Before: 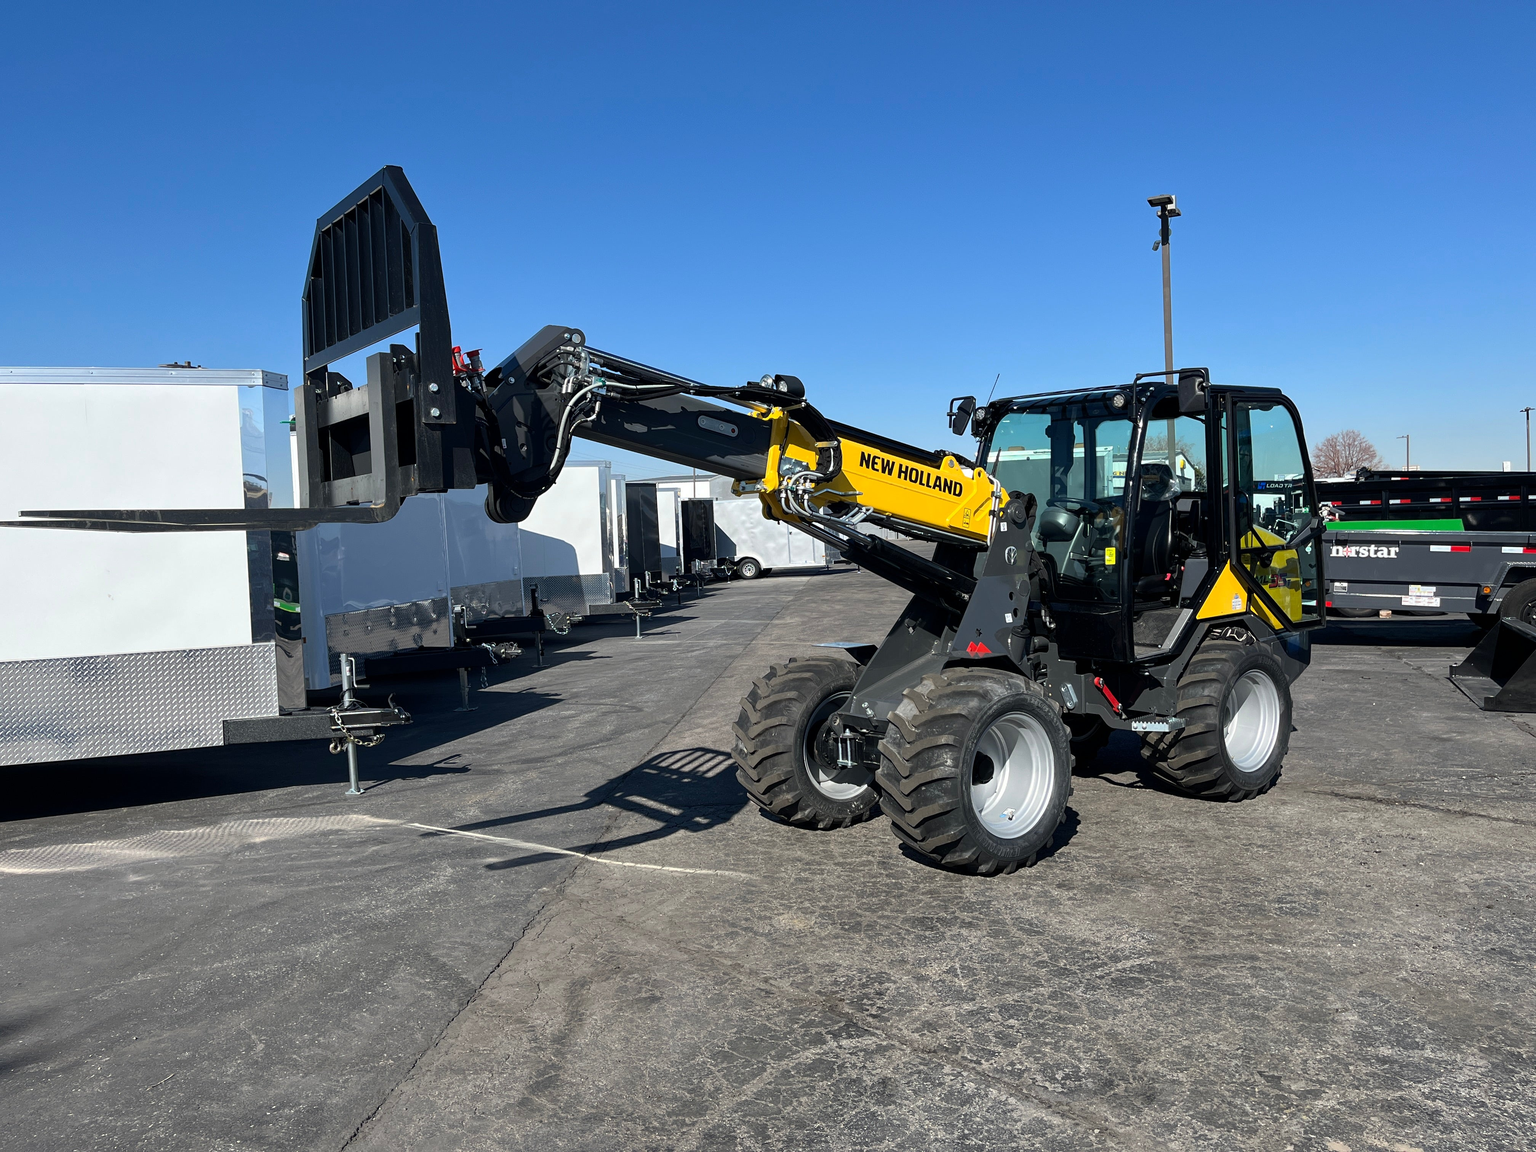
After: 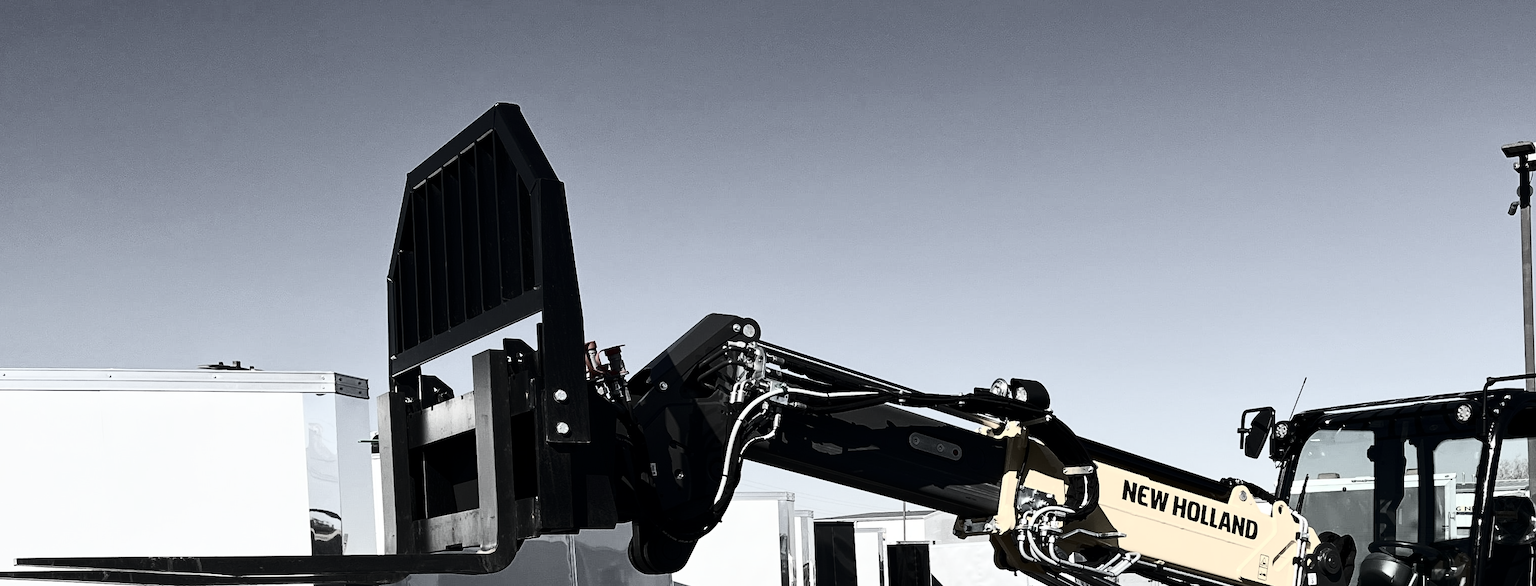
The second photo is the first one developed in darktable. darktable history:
crop: left 0.569%, top 7.637%, right 23.544%, bottom 53.736%
color correction: highlights b* -0.029, saturation 0.209
contrast brightness saturation: contrast 0.512, saturation -0.093
